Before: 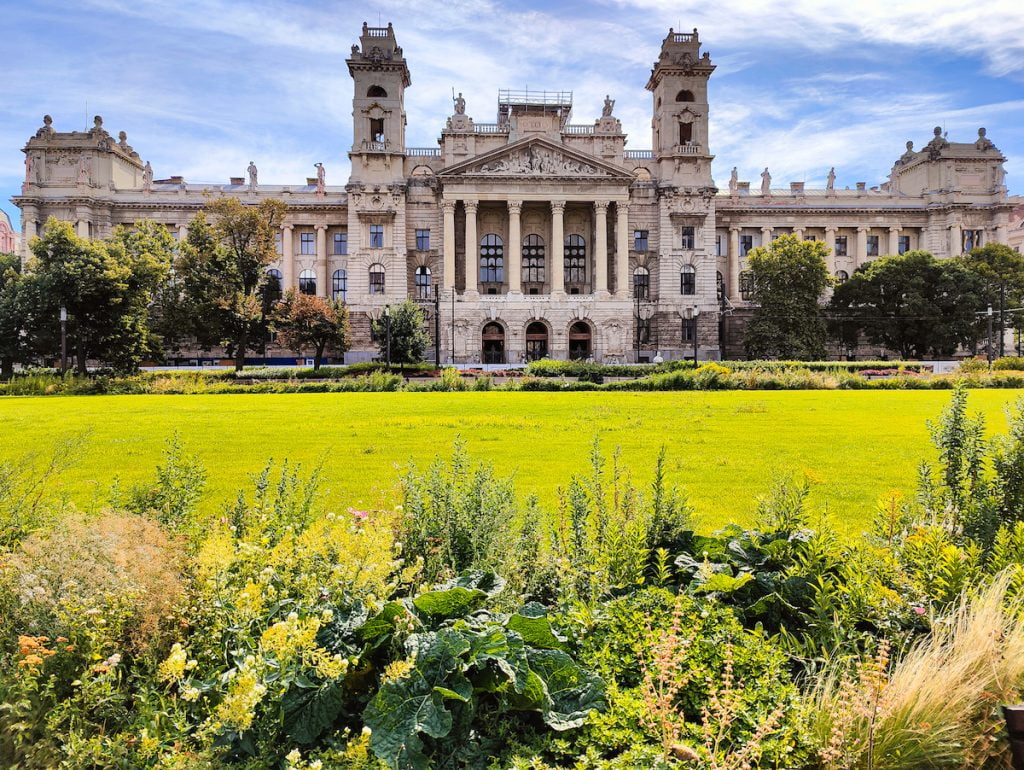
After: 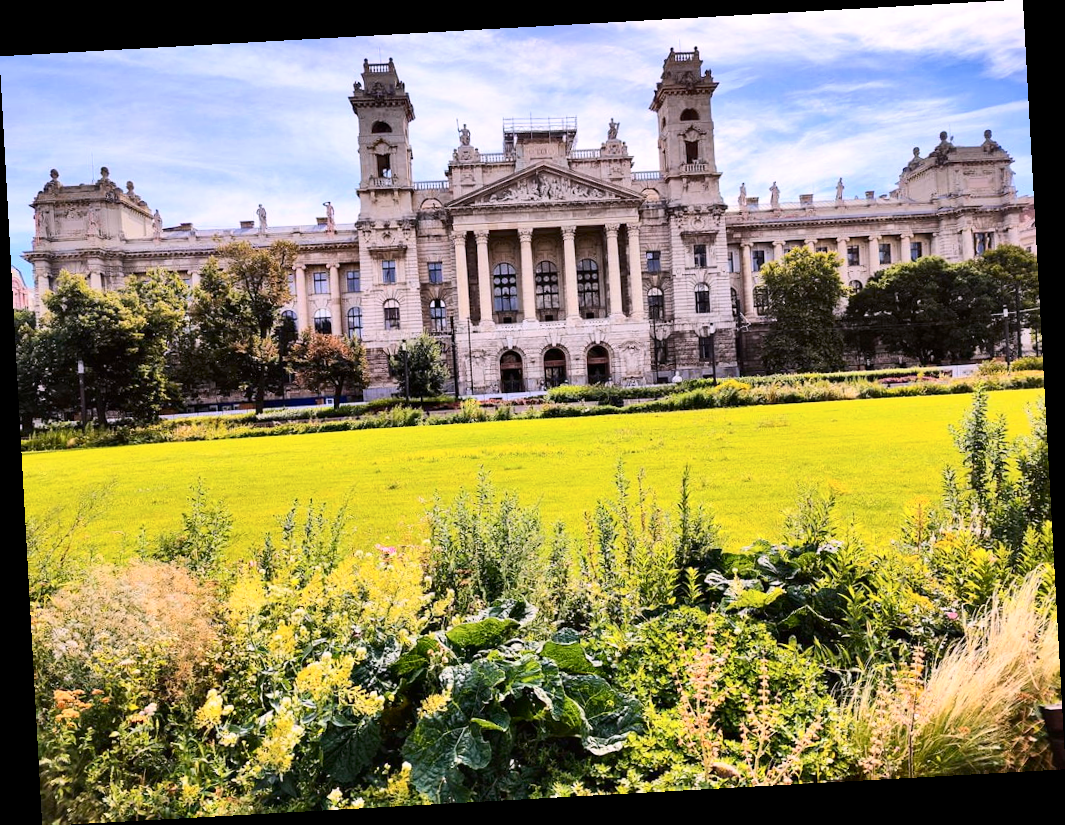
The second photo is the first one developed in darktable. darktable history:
white balance: red 1.05, blue 1.072
rotate and perspective: rotation -3.18°, automatic cropping off
contrast brightness saturation: contrast 0.22
